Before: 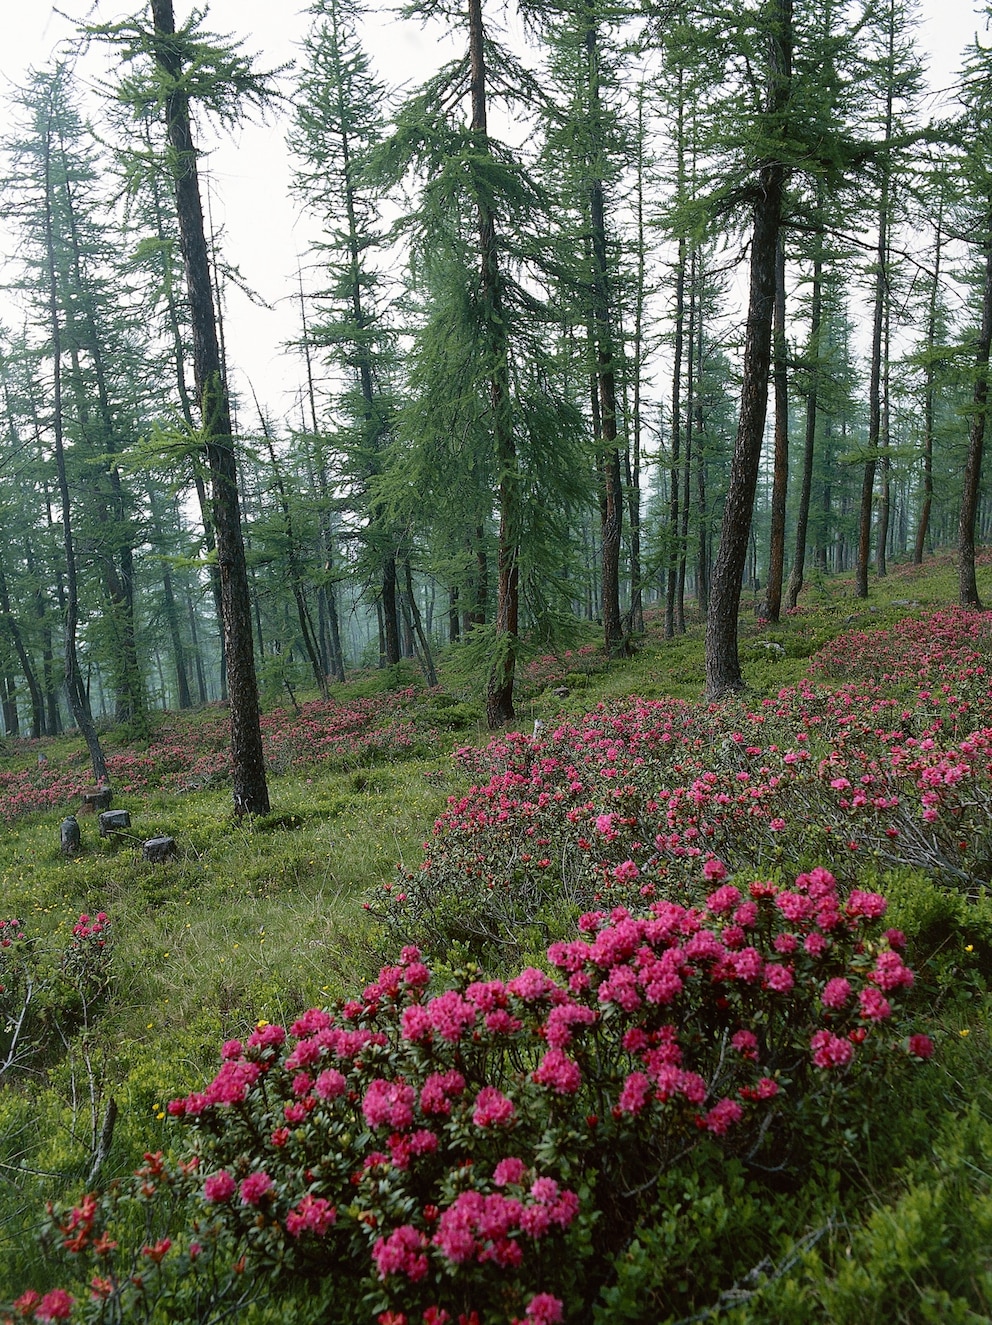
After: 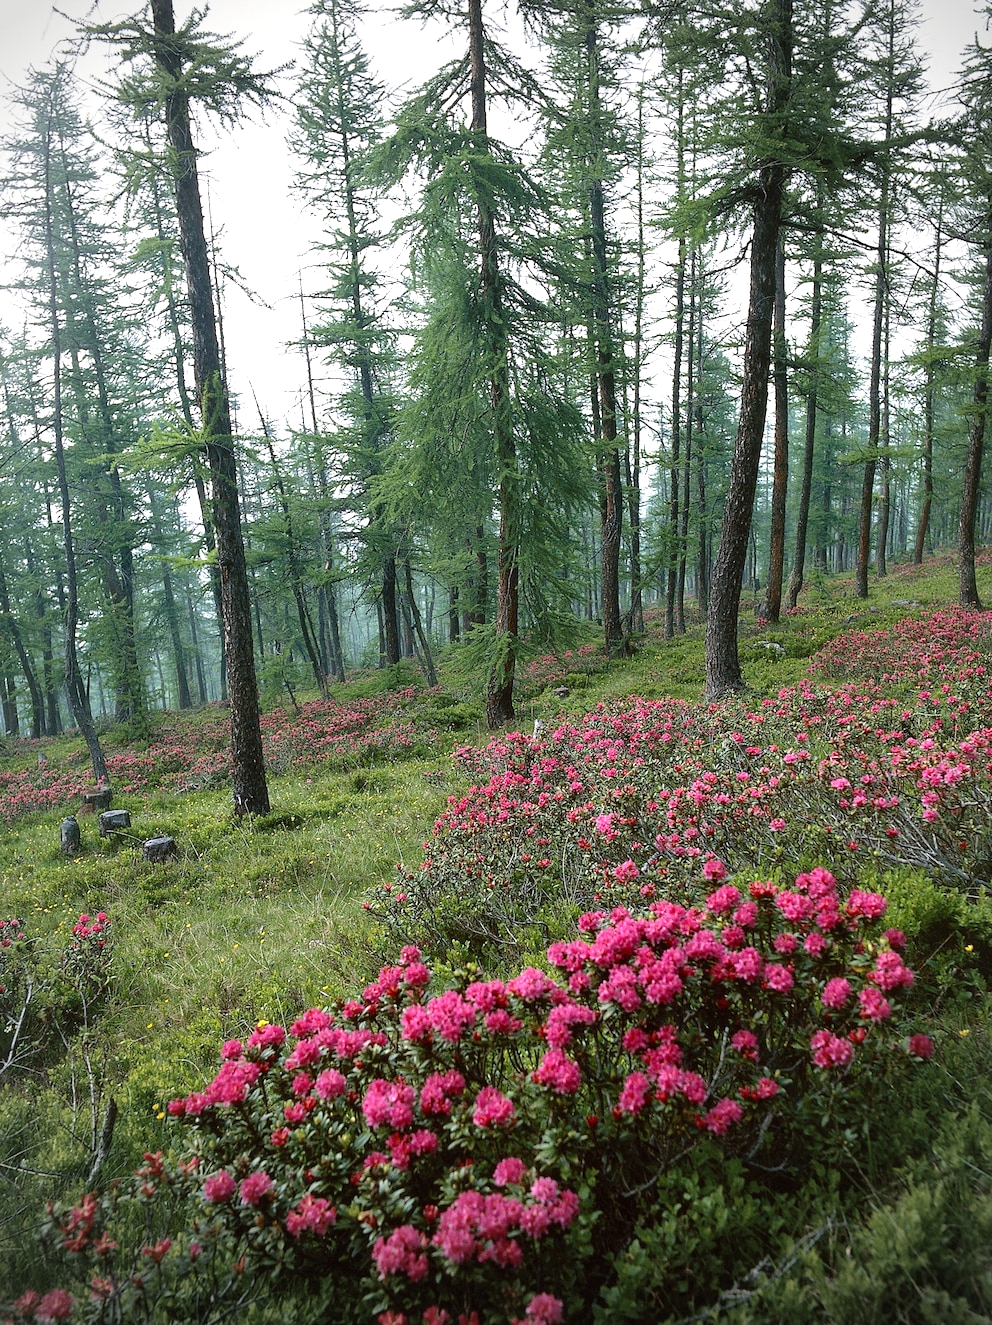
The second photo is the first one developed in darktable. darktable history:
vignetting: fall-off start 71.74%
exposure: exposure 0.6 EV, compensate highlight preservation false
